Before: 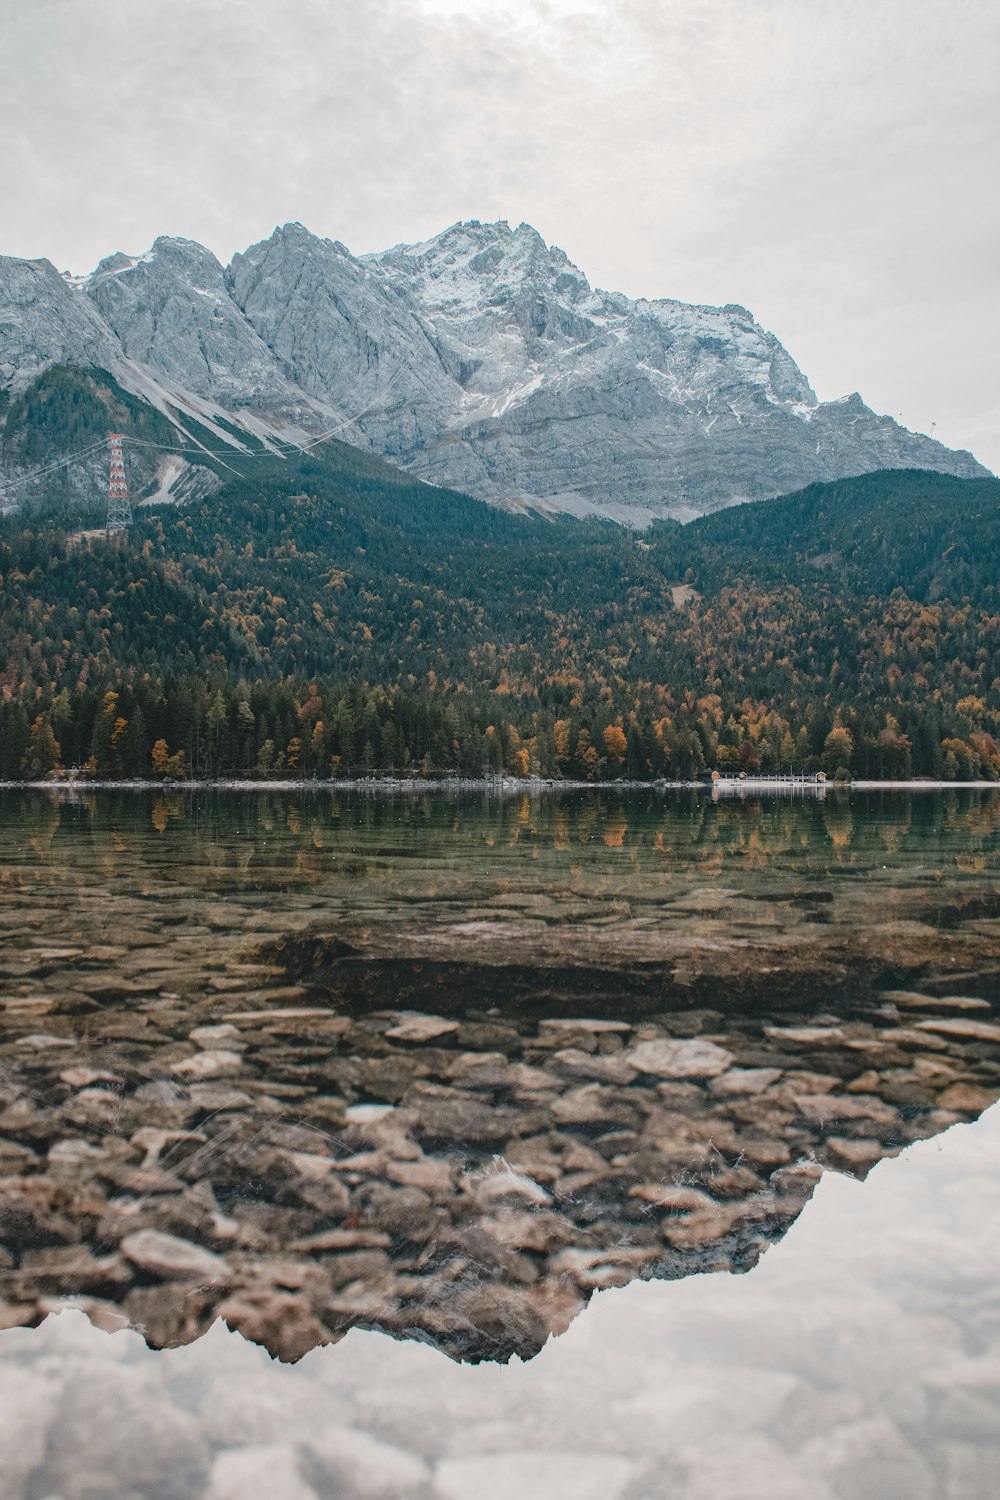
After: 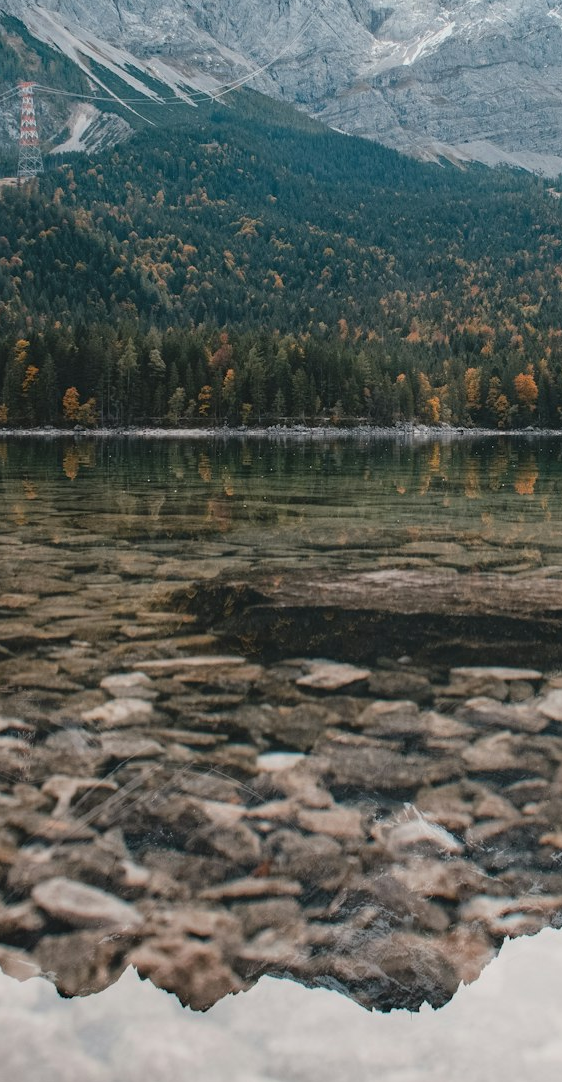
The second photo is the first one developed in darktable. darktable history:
crop: left 8.966%, top 23.53%, right 34.764%, bottom 4.304%
exposure: compensate highlight preservation false
